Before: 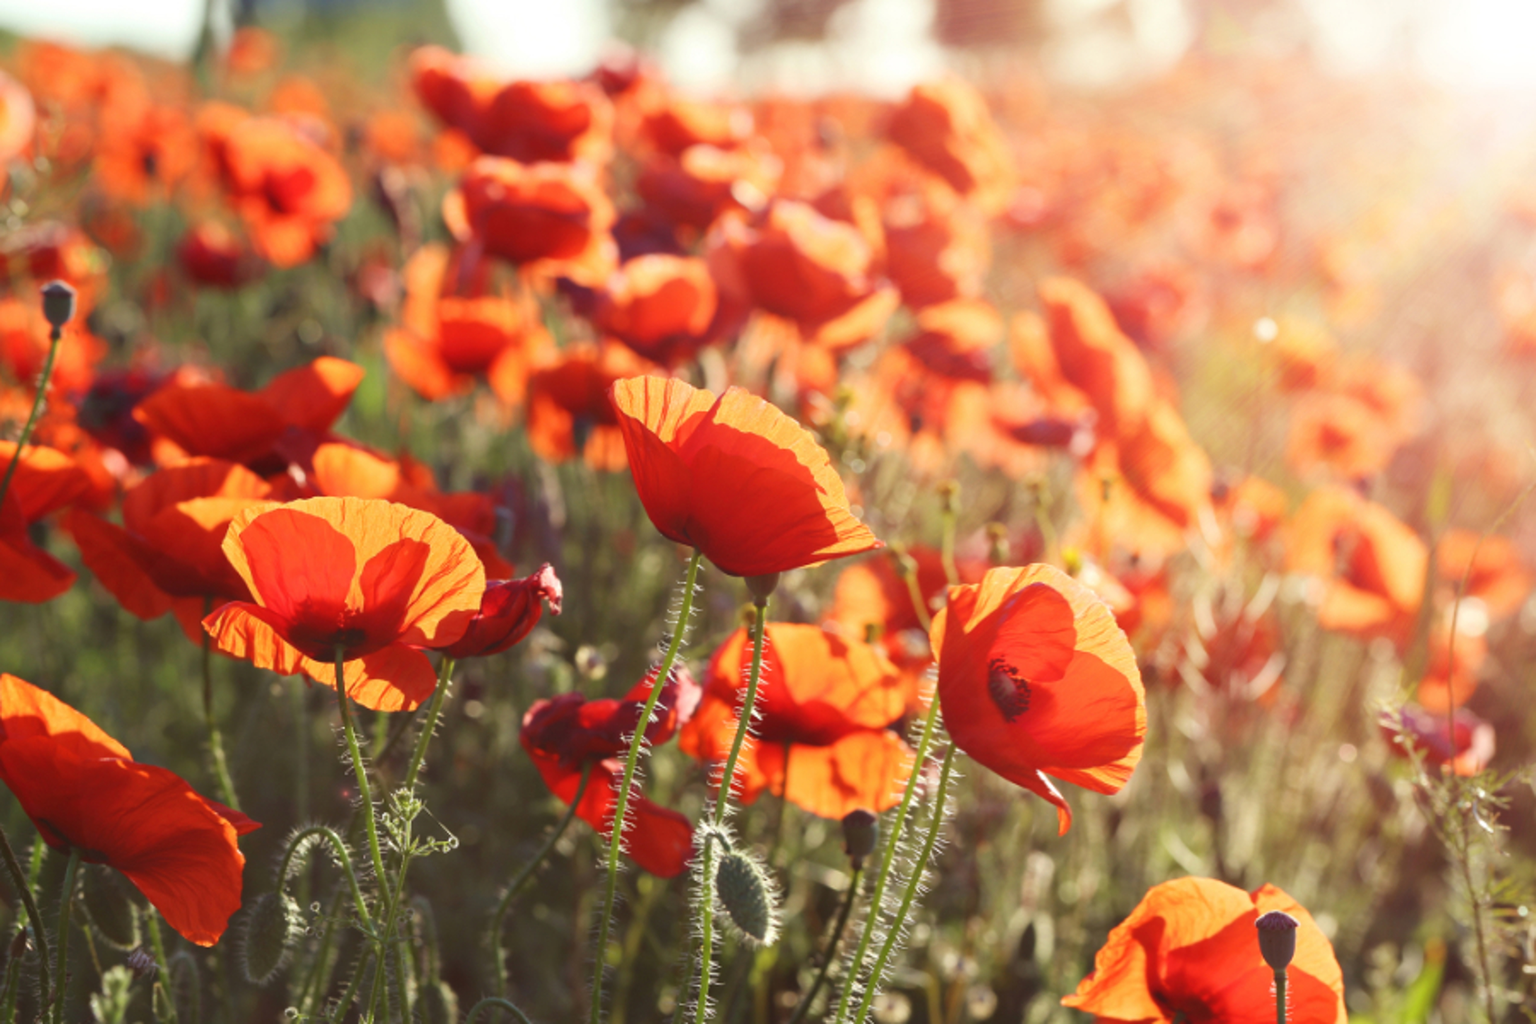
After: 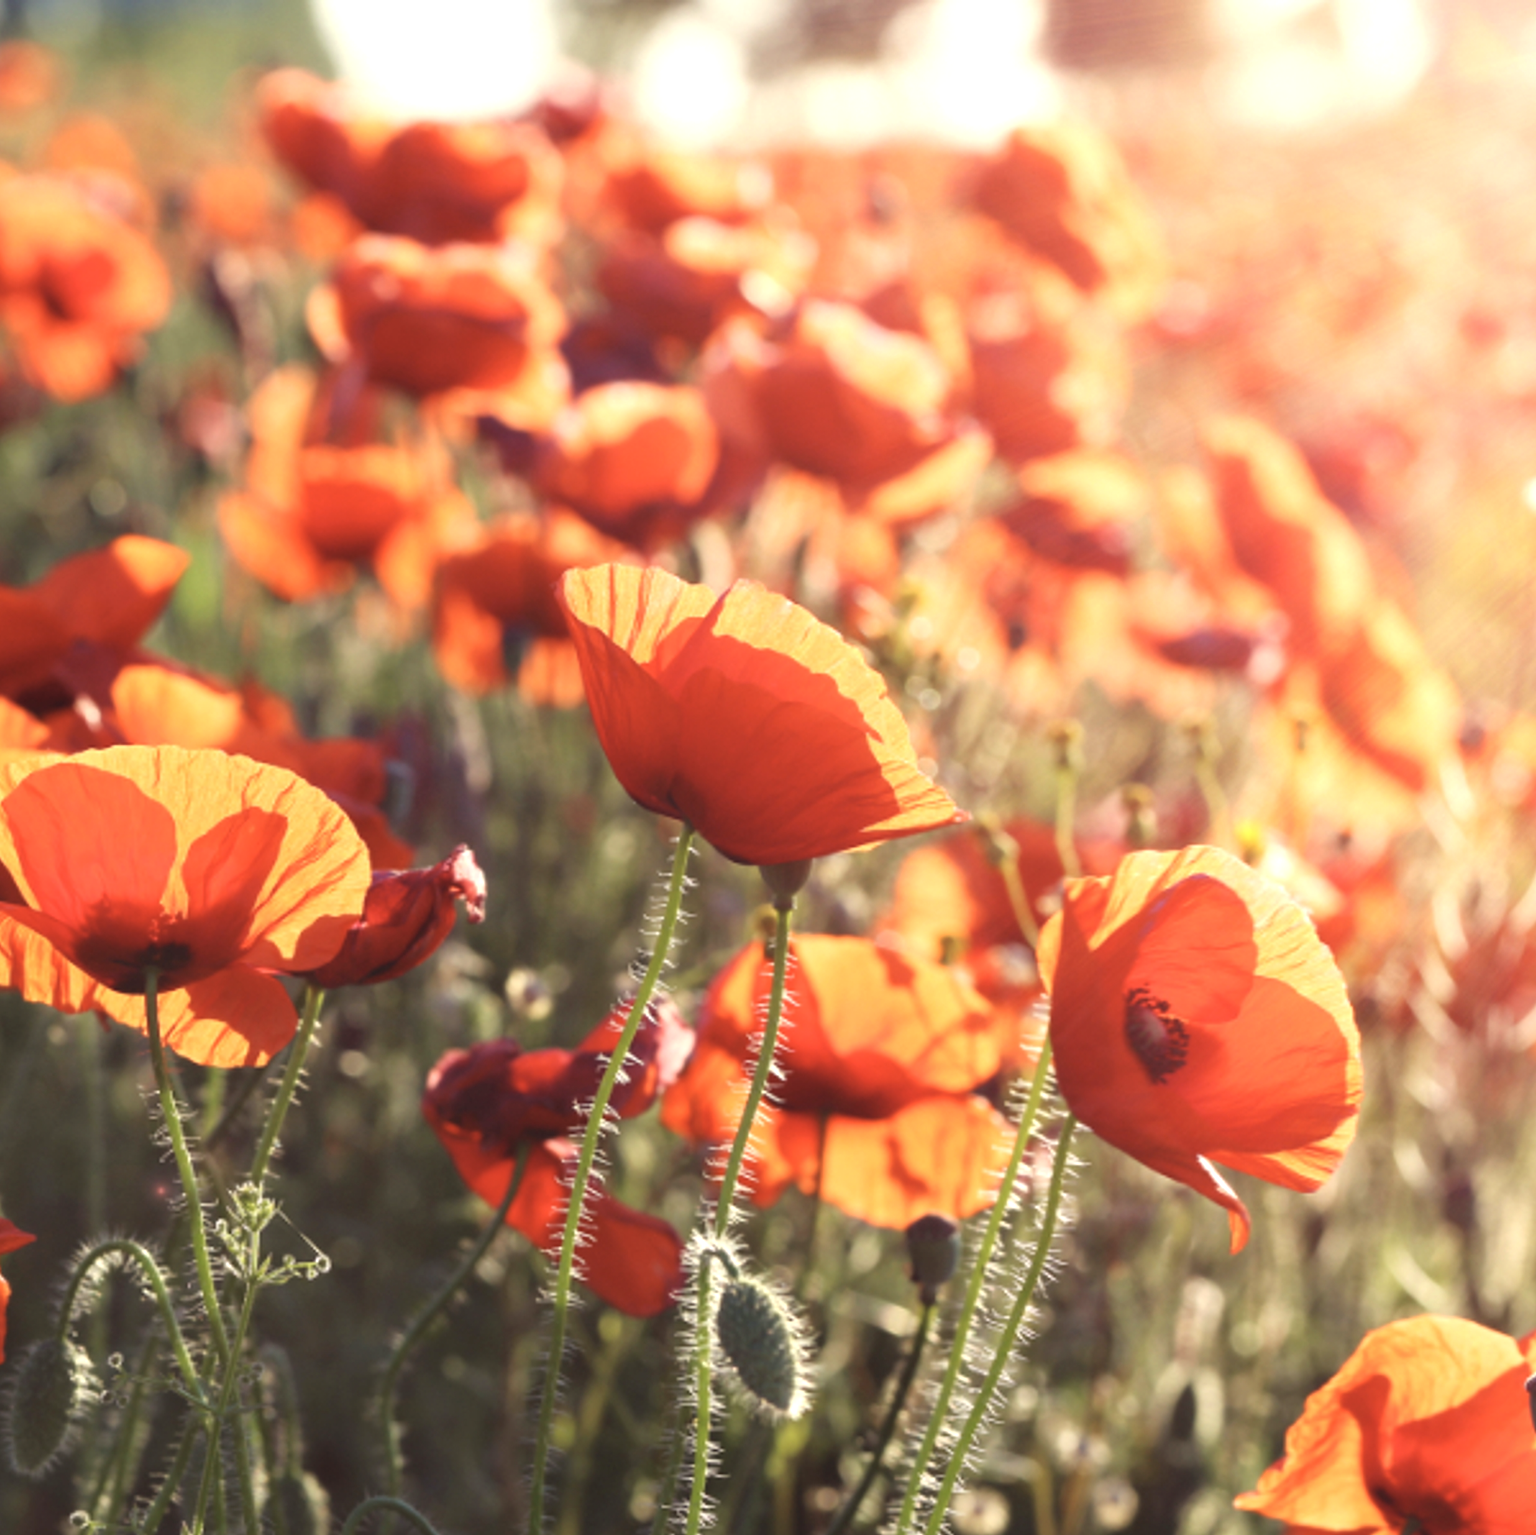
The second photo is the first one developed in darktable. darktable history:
color correction: highlights a* 2.82, highlights b* 5.01, shadows a* -1.5, shadows b* -4.87, saturation 0.81
tone equalizer: -8 EV -0.393 EV, -7 EV -0.378 EV, -6 EV -0.335 EV, -5 EV -0.211 EV, -3 EV 0.197 EV, -2 EV 0.347 EV, -1 EV 0.37 EV, +0 EV 0.447 EV
crop and rotate: left 15.541%, right 17.771%
